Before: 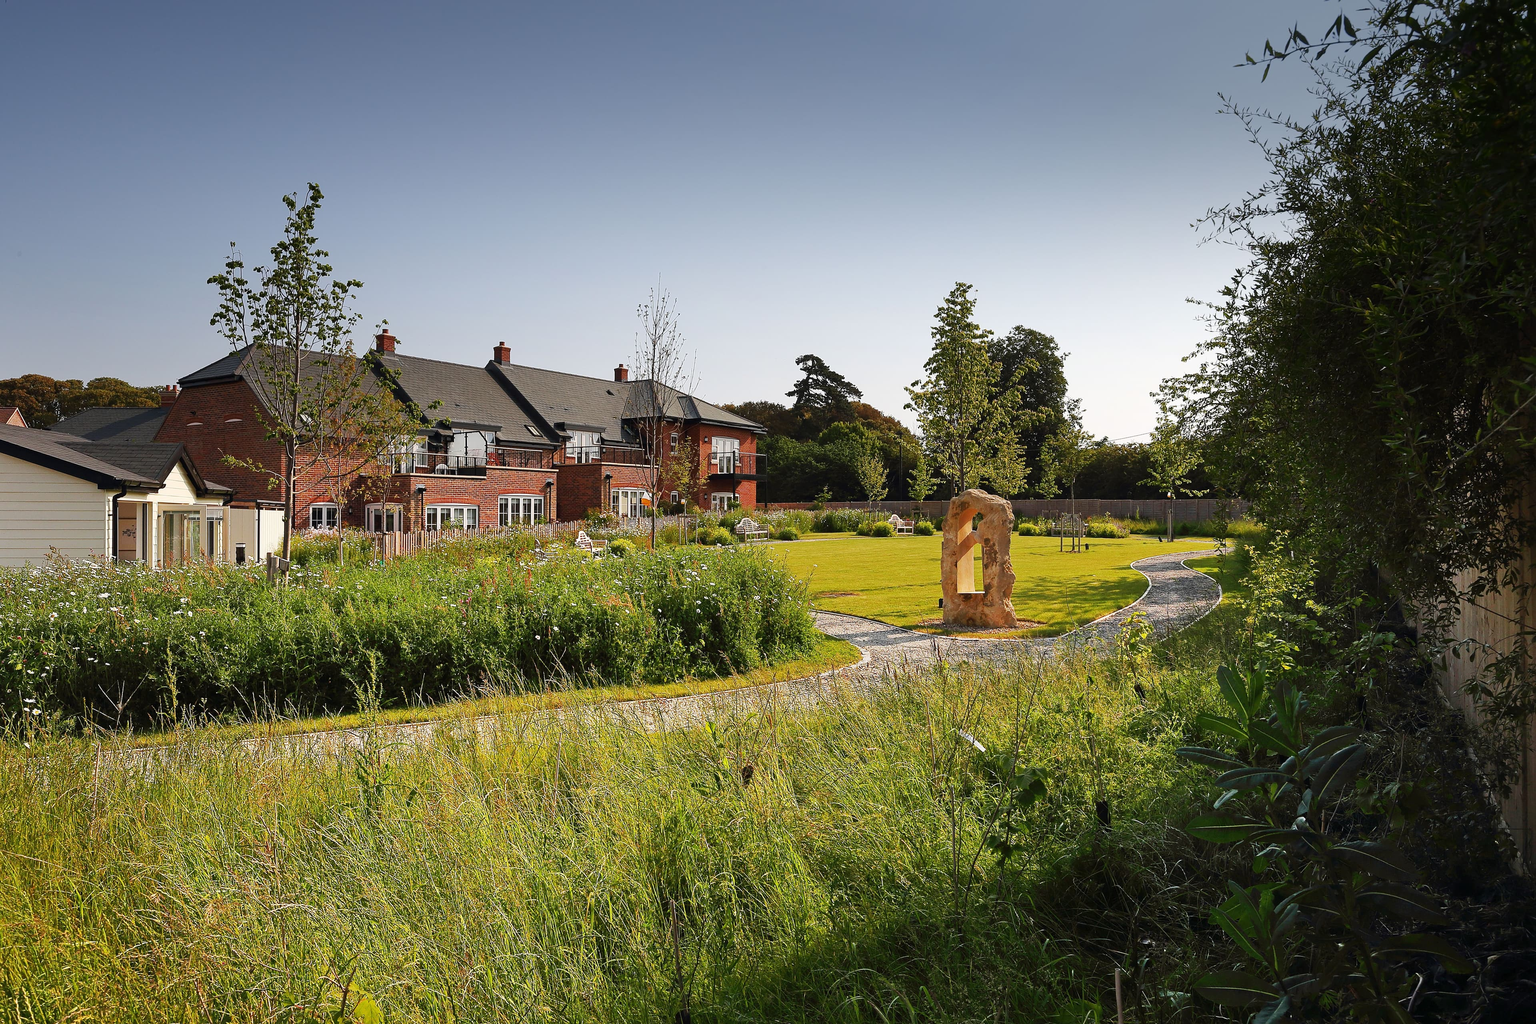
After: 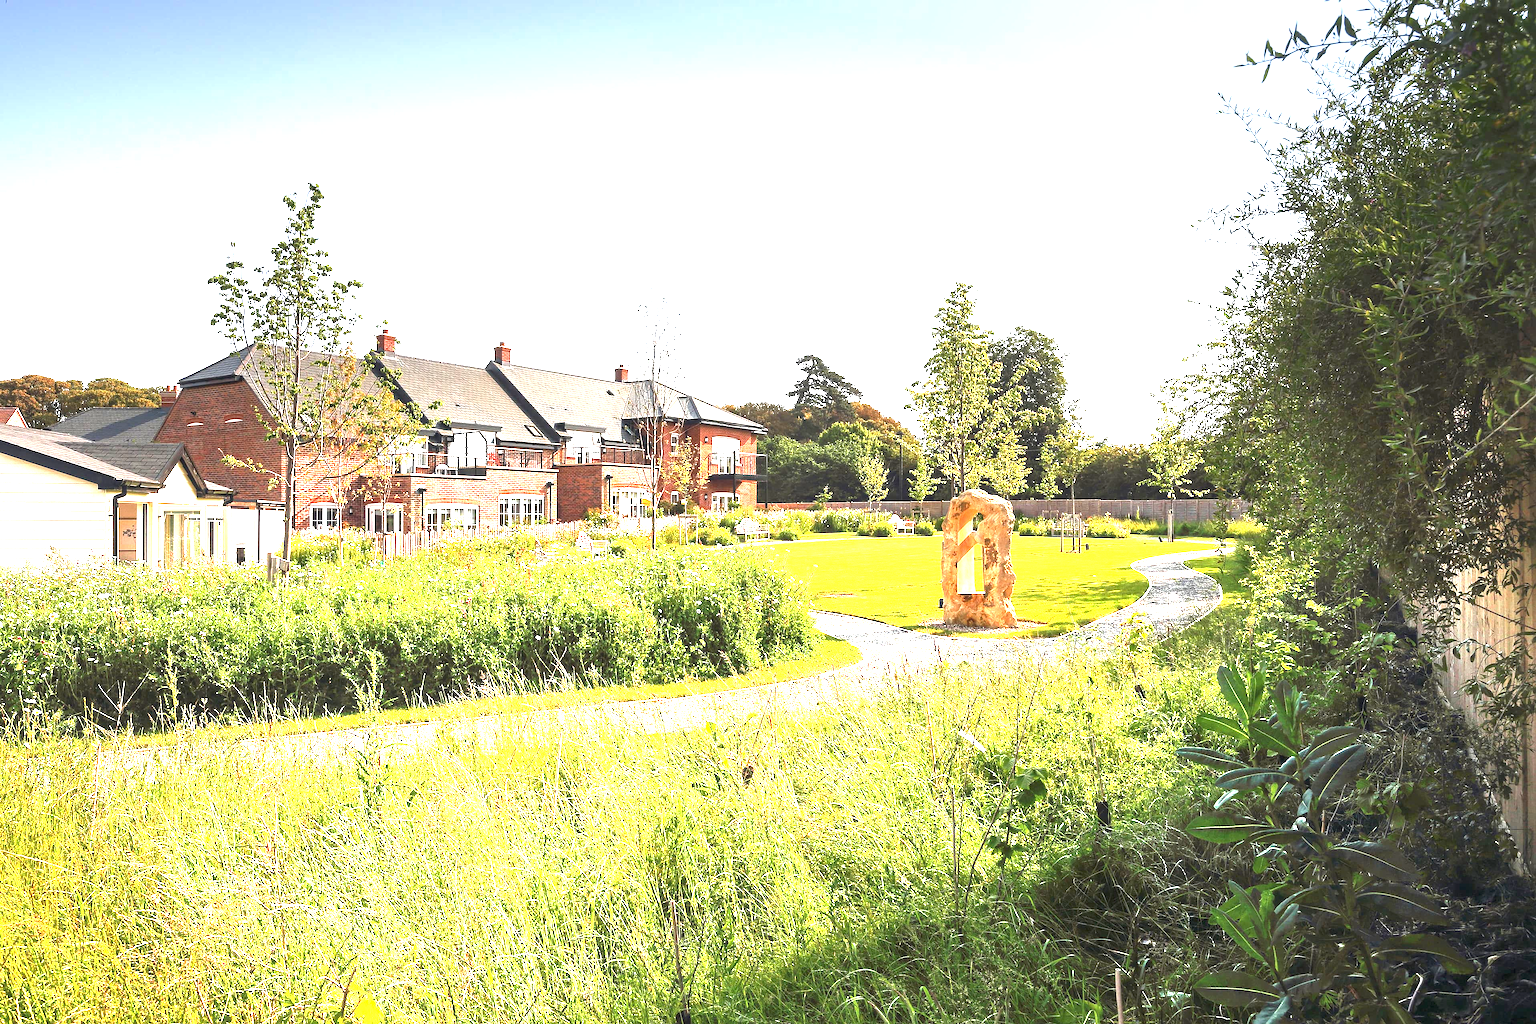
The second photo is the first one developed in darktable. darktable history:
exposure: black level correction 0, exposure 2.327 EV, compensate exposure bias true, compensate highlight preservation false
local contrast: detail 130%
